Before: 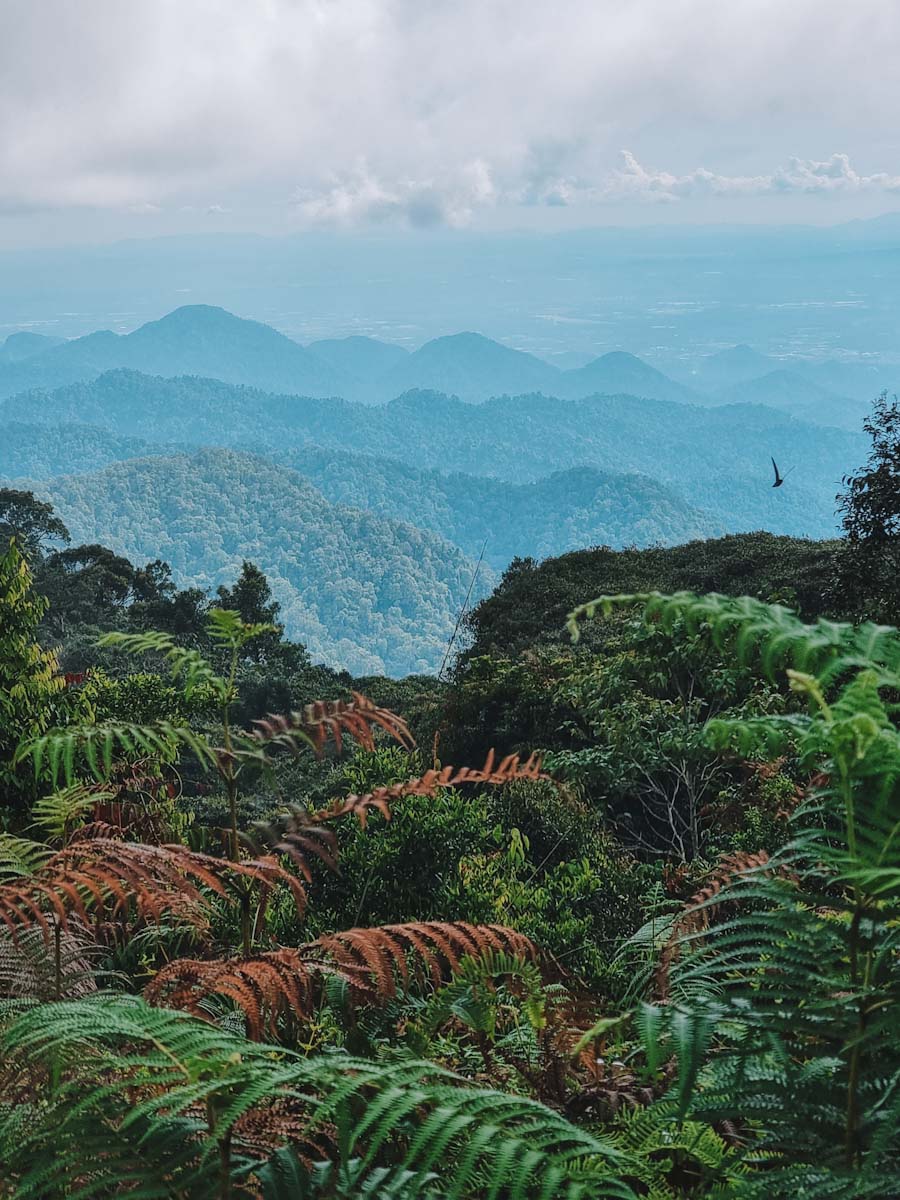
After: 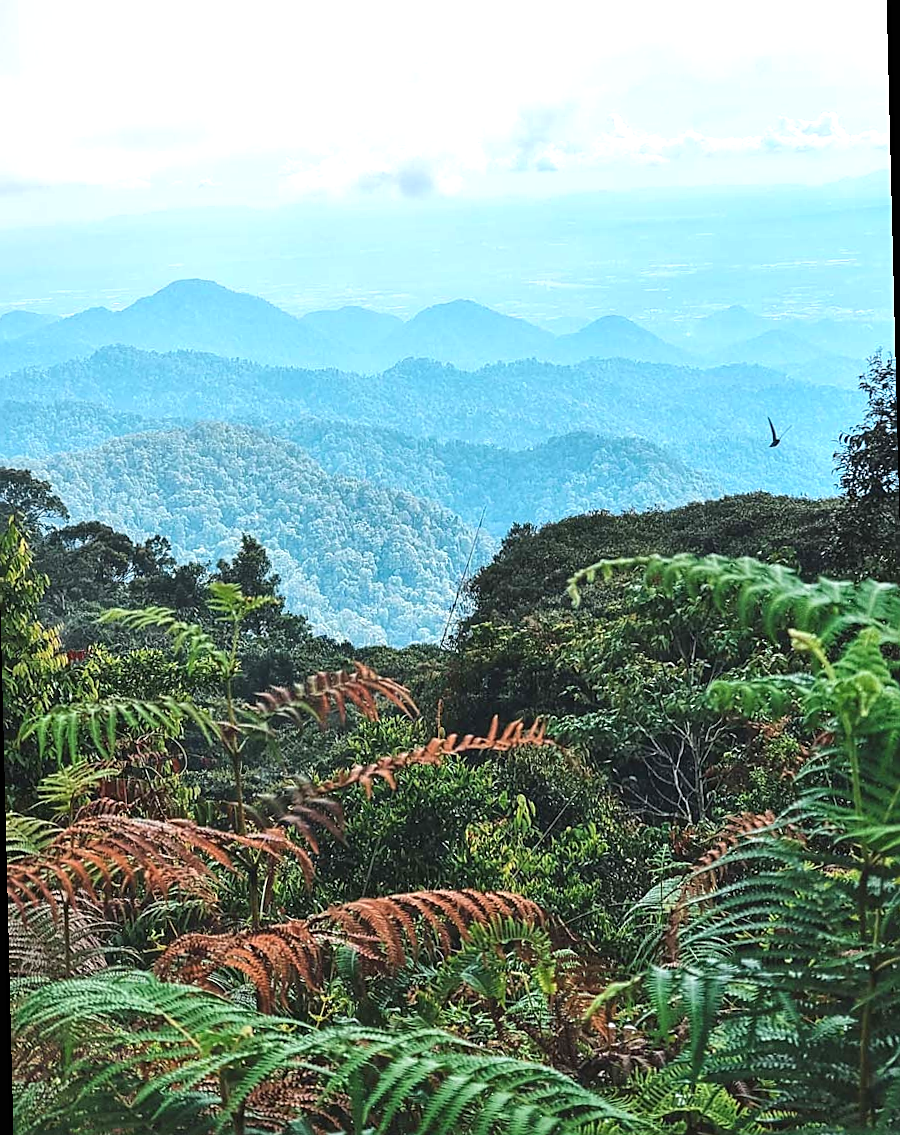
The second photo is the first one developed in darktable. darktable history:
exposure: black level correction 0, exposure 0.9 EV, compensate highlight preservation false
sharpen: on, module defaults
rotate and perspective: rotation -1.42°, crop left 0.016, crop right 0.984, crop top 0.035, crop bottom 0.965
